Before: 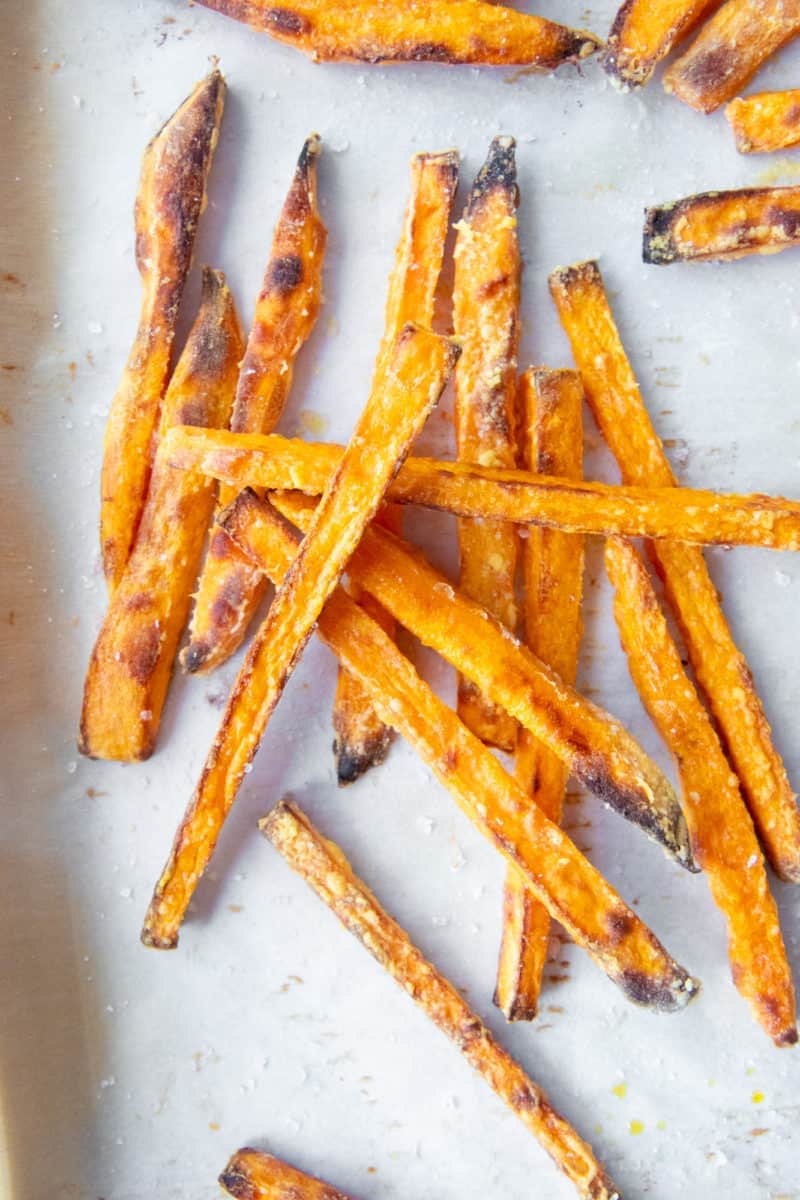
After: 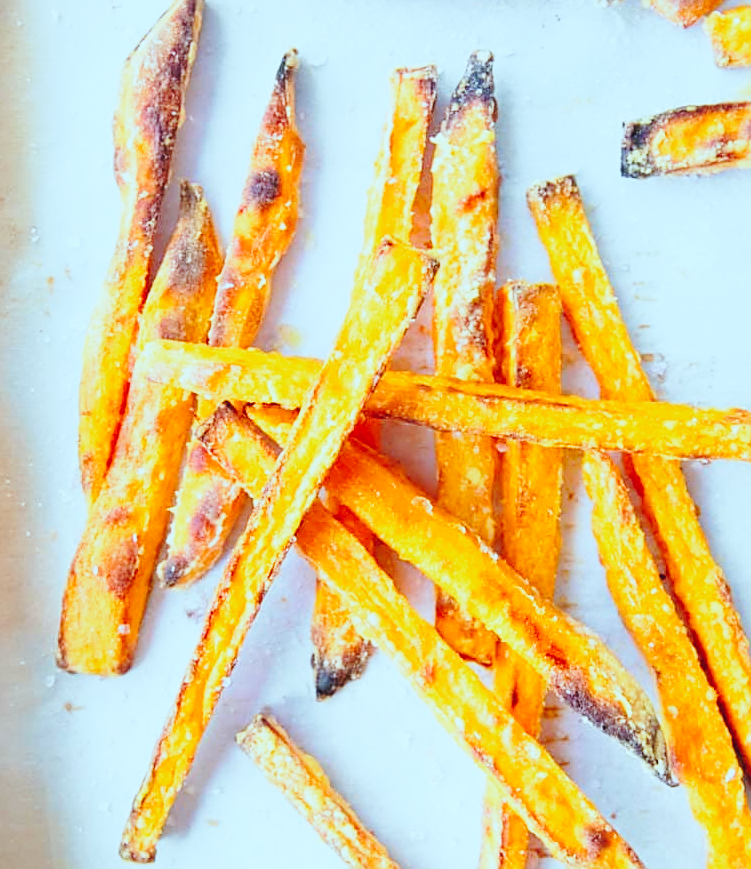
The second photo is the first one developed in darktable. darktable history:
crop: left 2.856%, top 7.217%, right 3.205%, bottom 20.345%
color correction: highlights a* -9.92, highlights b* -10.49
sharpen: amount 0.548
contrast brightness saturation: contrast -0.094, brightness 0.055, saturation 0.082
base curve: curves: ch0 [(0, 0) (0.028, 0.03) (0.121, 0.232) (0.46, 0.748) (0.859, 0.968) (1, 1)], preserve colors none
